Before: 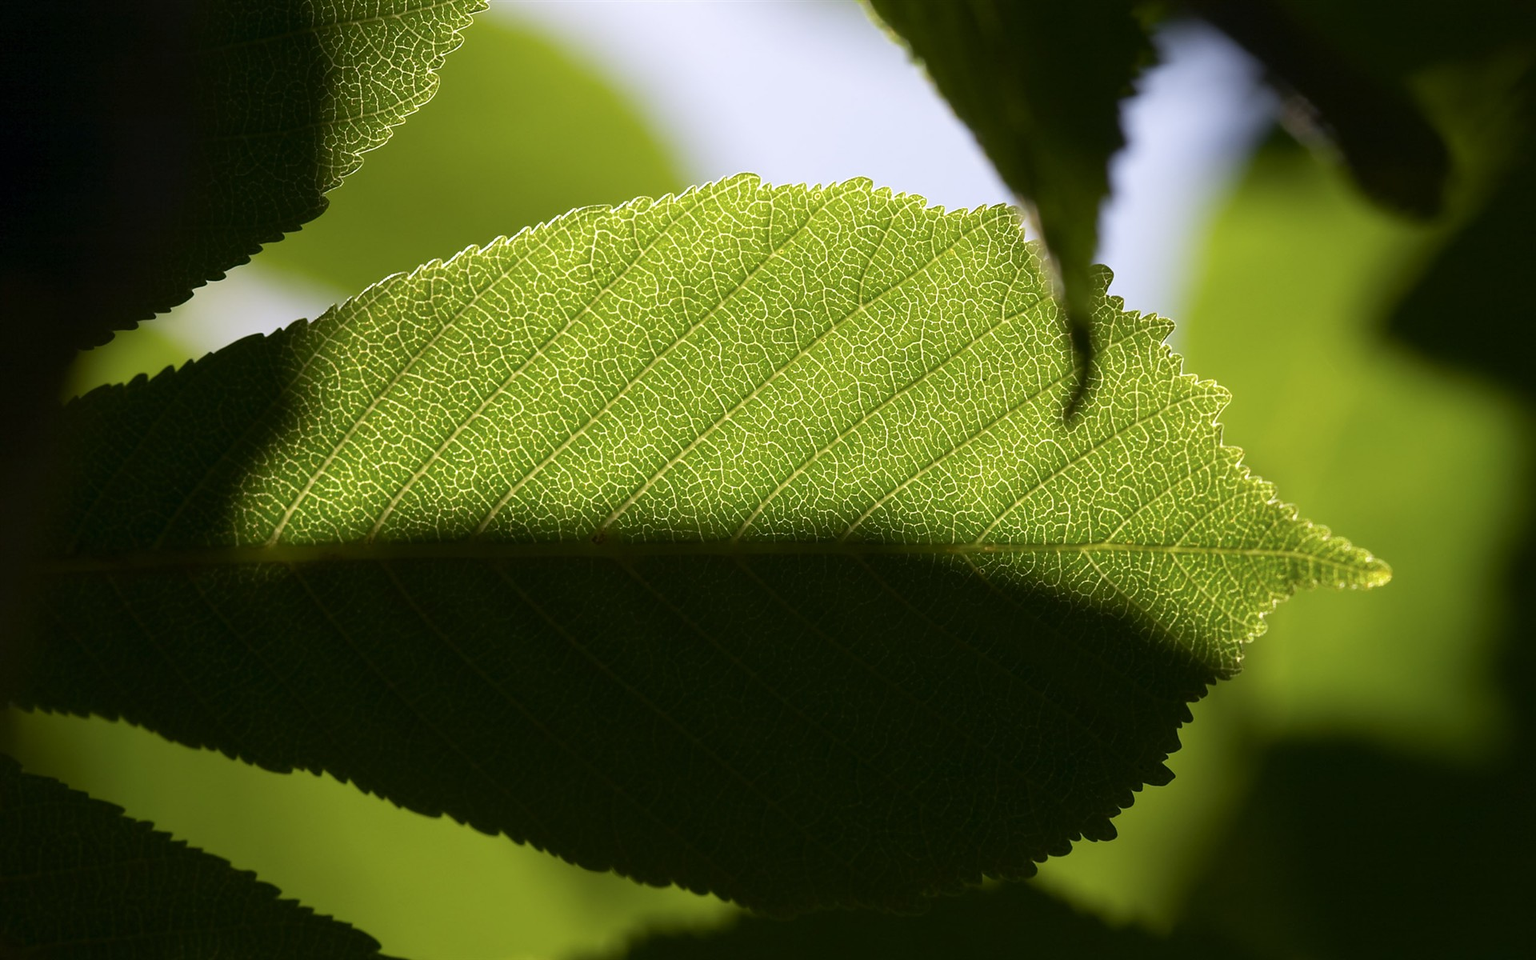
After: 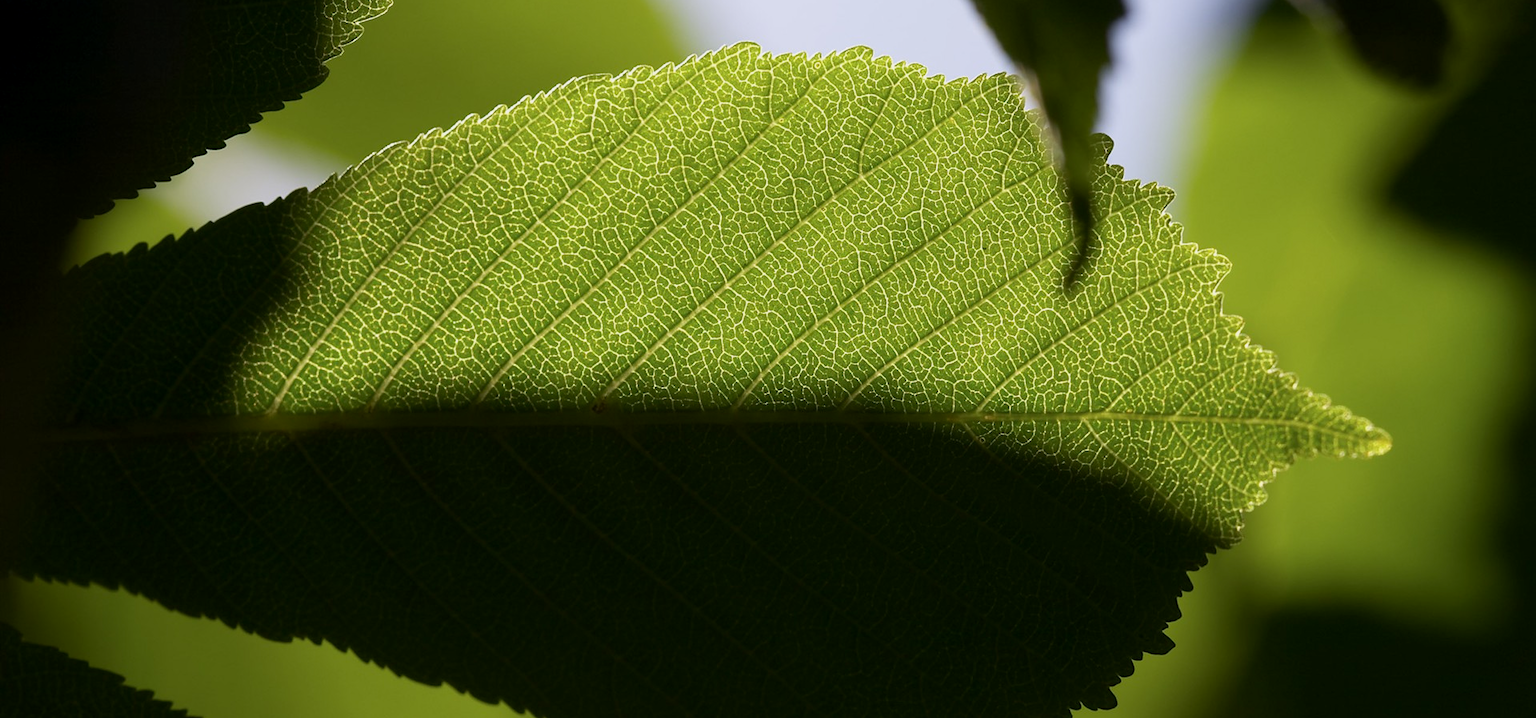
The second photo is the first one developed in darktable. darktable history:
crop: top 13.732%, bottom 11.352%
exposure: black level correction 0.001, exposure -0.202 EV, compensate exposure bias true, compensate highlight preservation false
